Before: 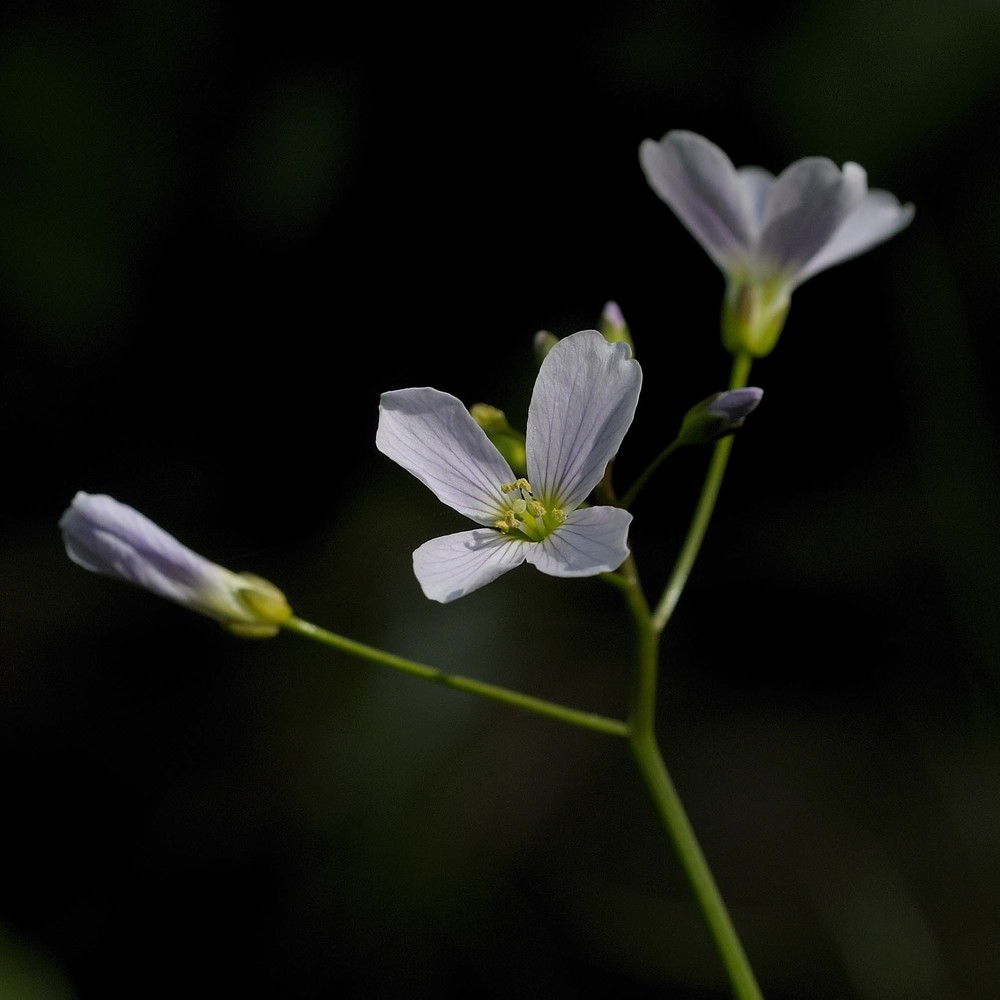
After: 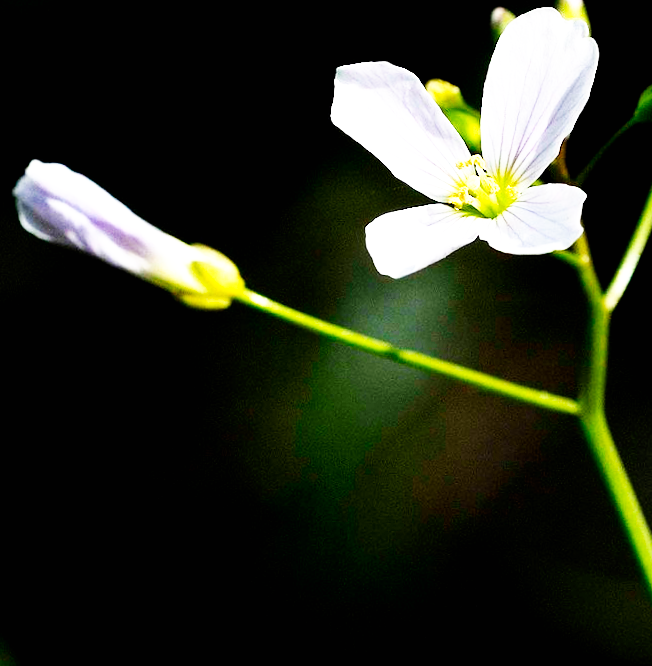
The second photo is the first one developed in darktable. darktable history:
crop and rotate: angle -0.989°, left 3.906%, top 32.196%, right 29.727%
base curve: curves: ch0 [(0, 0) (0.007, 0.004) (0.027, 0.03) (0.046, 0.07) (0.207, 0.54) (0.442, 0.872) (0.673, 0.972) (1, 1)], preserve colors none
exposure: black level correction 0.001, exposure 1.649 EV, compensate highlight preservation false
